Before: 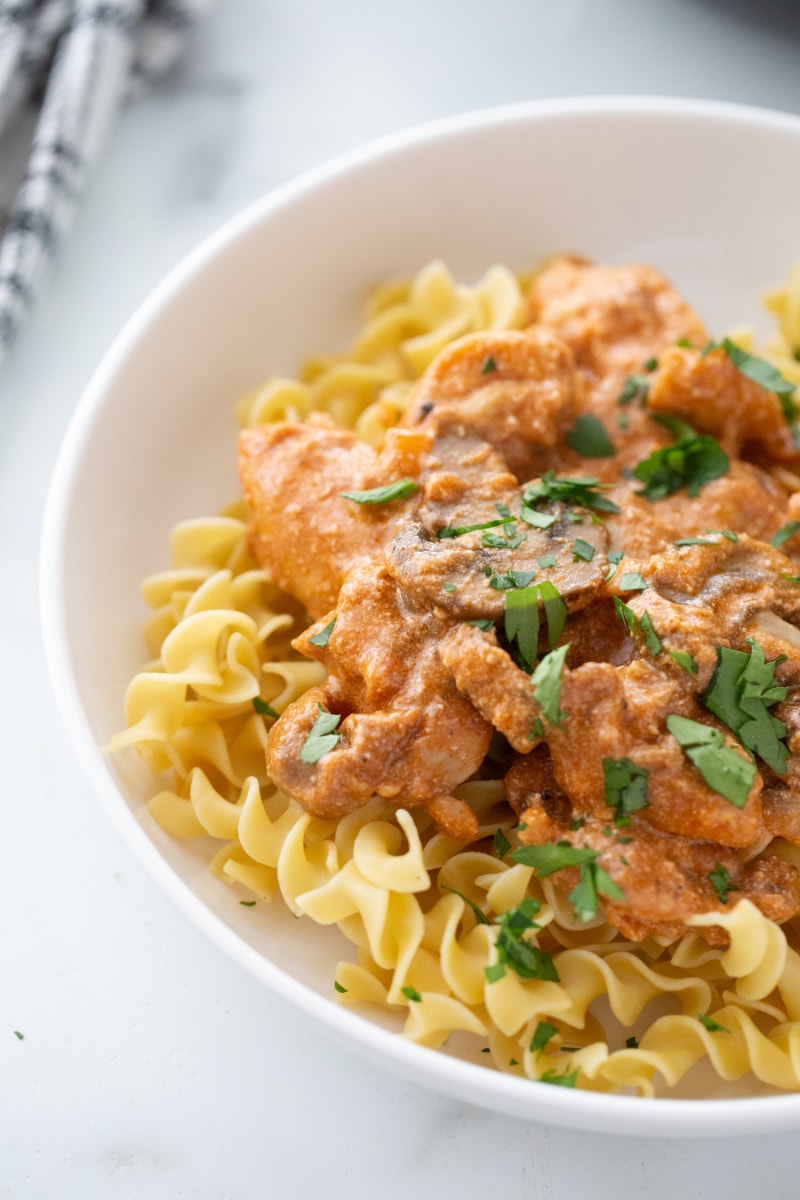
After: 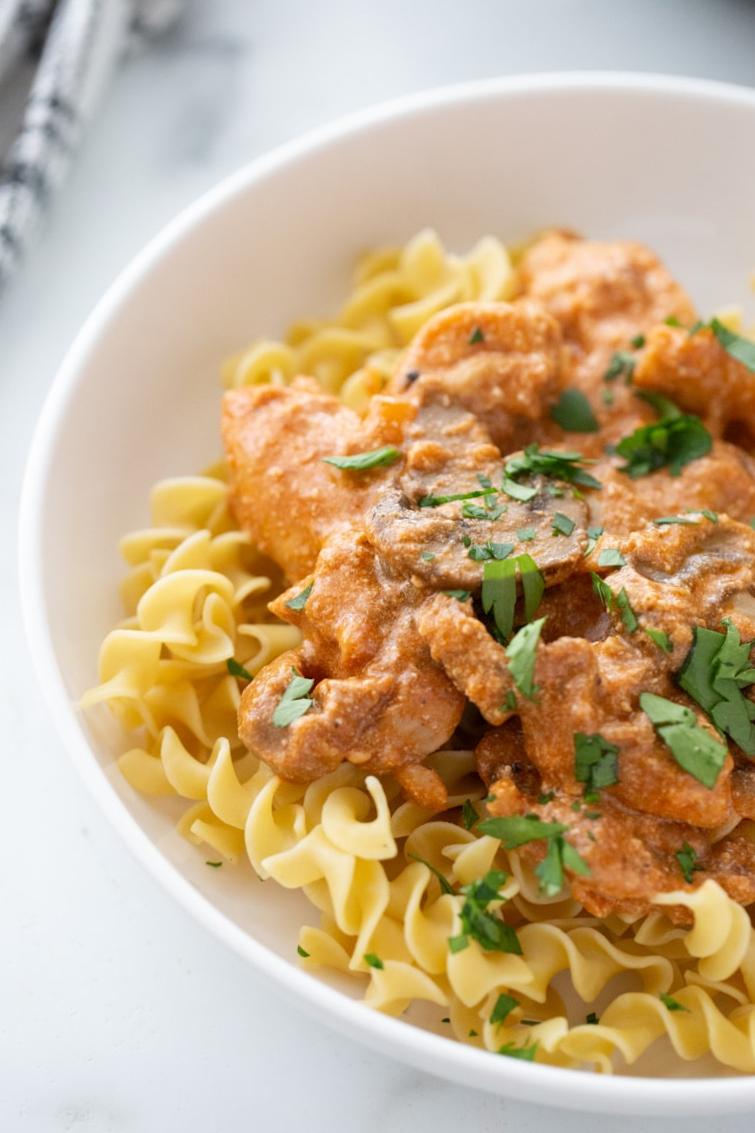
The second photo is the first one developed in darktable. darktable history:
crop and rotate: angle -2.28°
